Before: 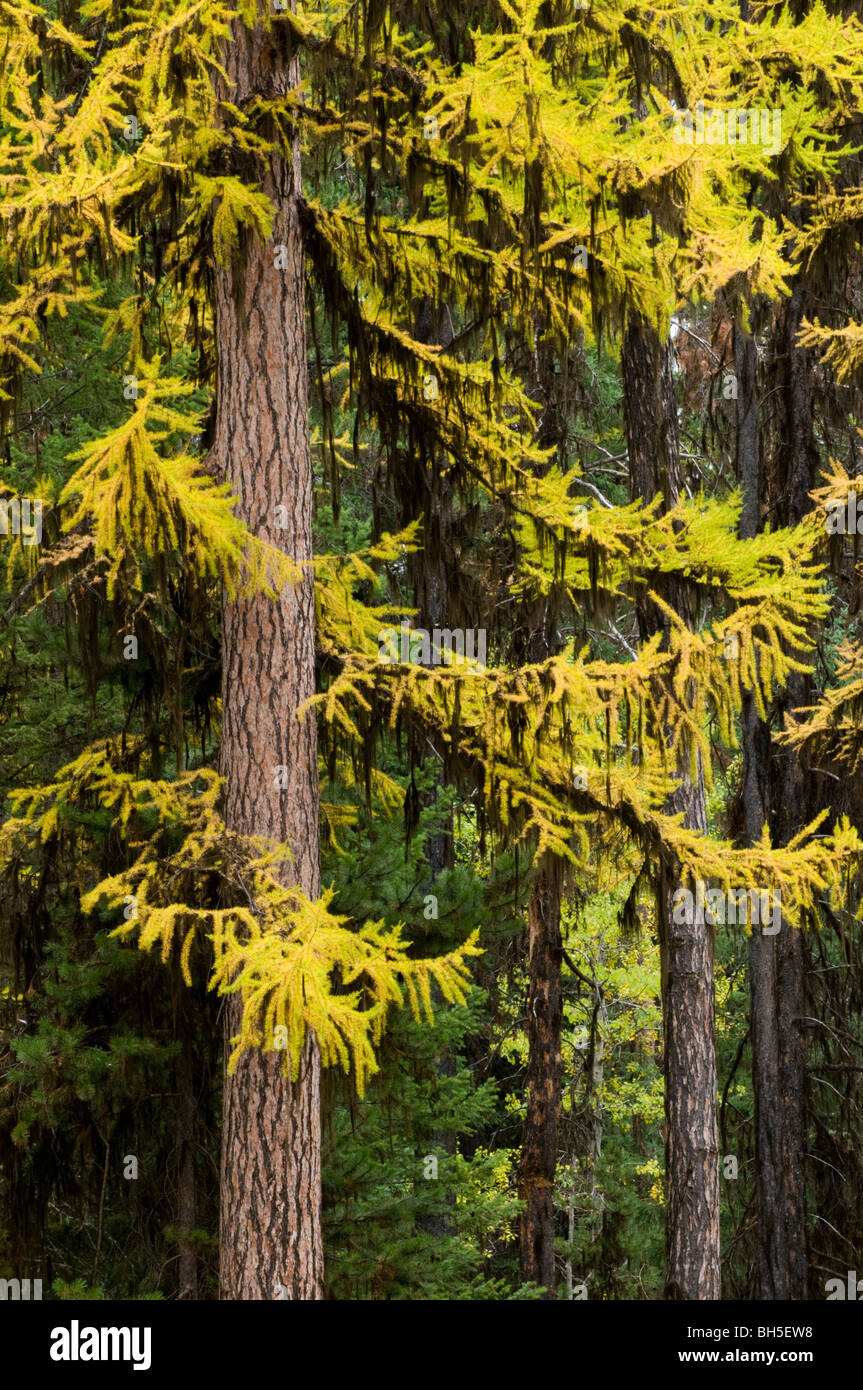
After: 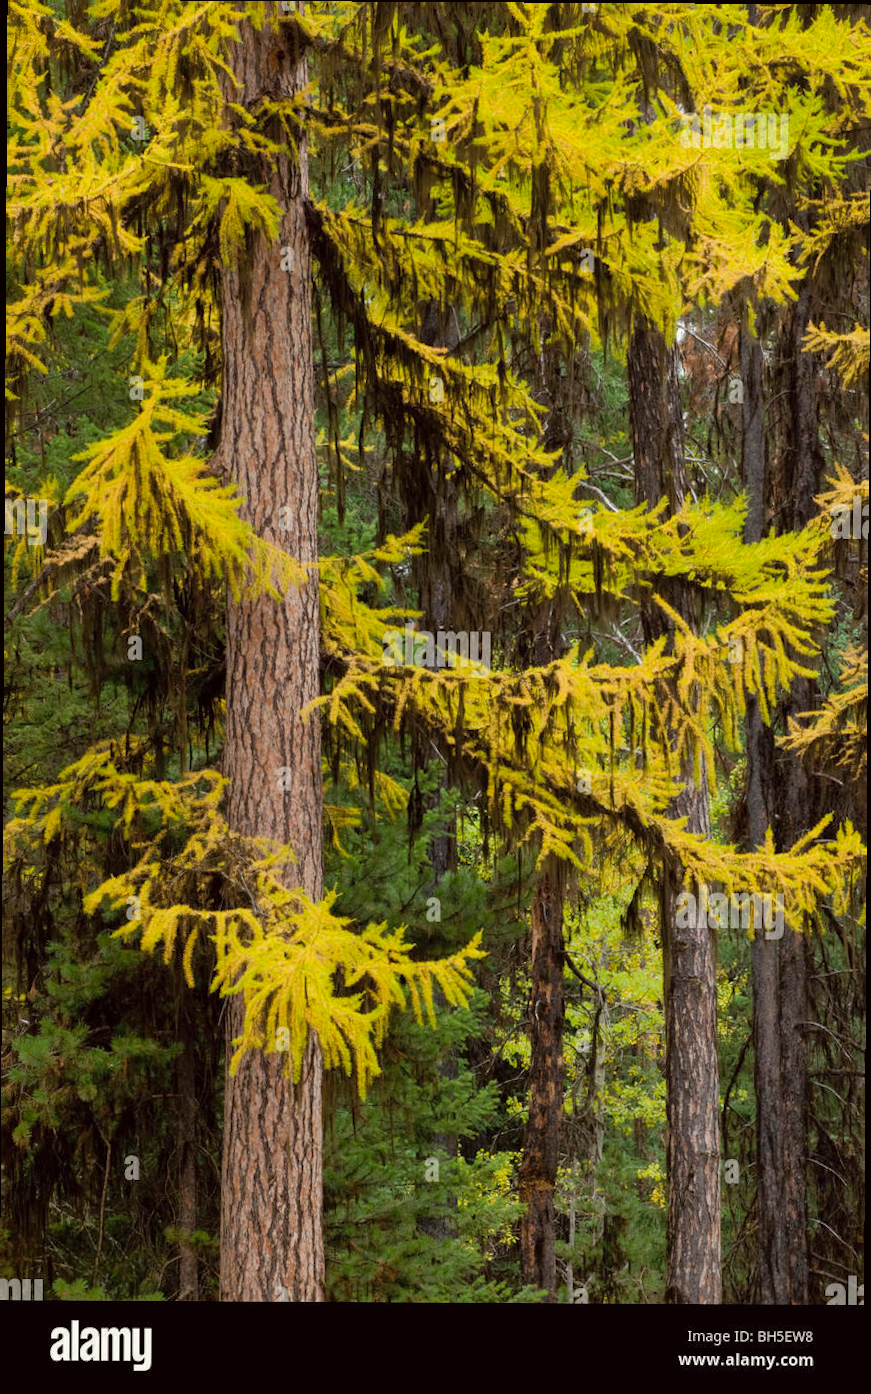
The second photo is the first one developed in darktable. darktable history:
crop and rotate: angle -0.333°
color correction: highlights a* -1.03, highlights b* 4.46, shadows a* 3.68
exposure: exposure -0.04 EV, compensate exposure bias true, compensate highlight preservation false
shadows and highlights: on, module defaults
